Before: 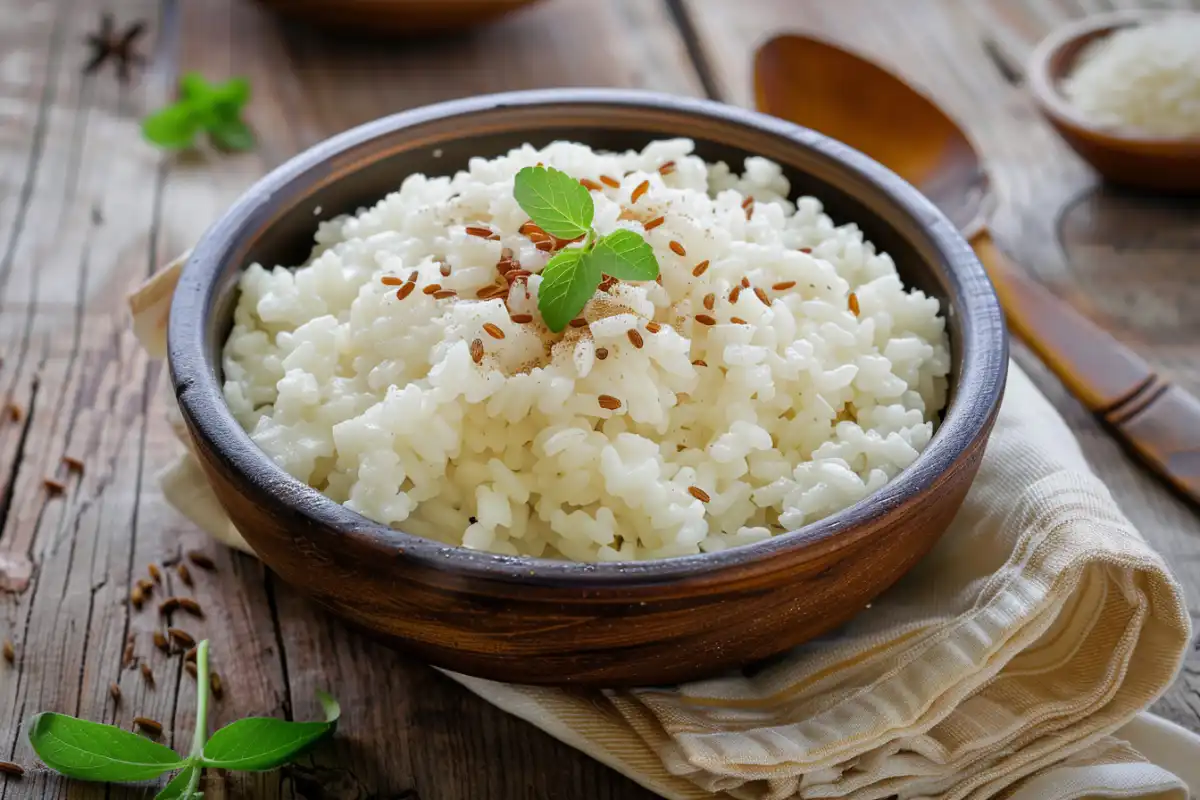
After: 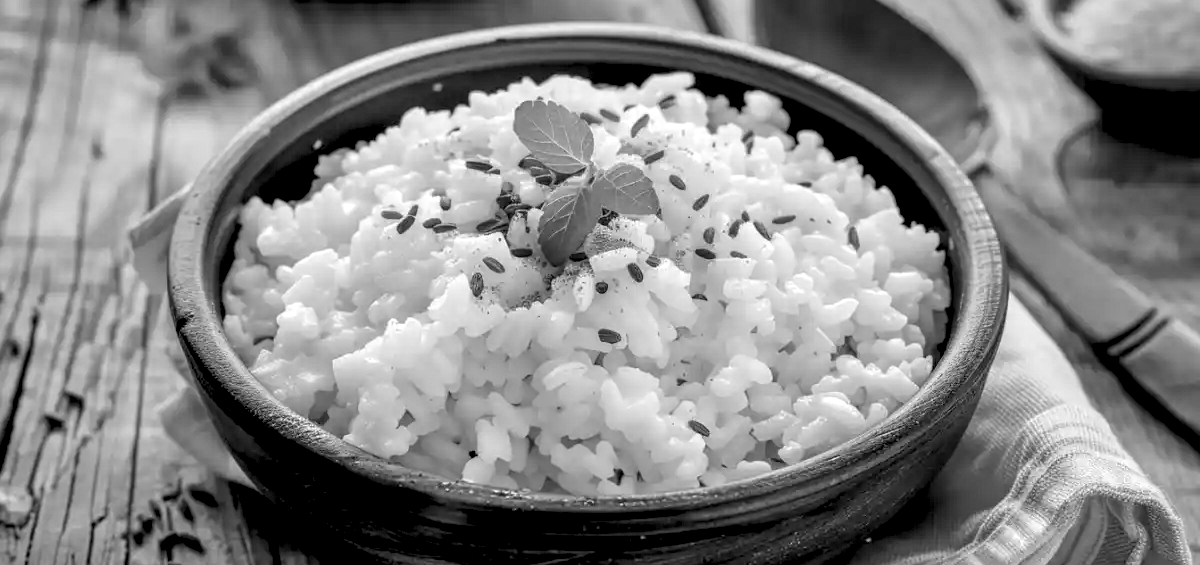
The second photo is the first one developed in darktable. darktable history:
rgb levels: levels [[0.013, 0.434, 0.89], [0, 0.5, 1], [0, 0.5, 1]]
local contrast: highlights 60%, shadows 60%, detail 160%
monochrome: a 26.22, b 42.67, size 0.8
crop and rotate: top 8.293%, bottom 20.996%
